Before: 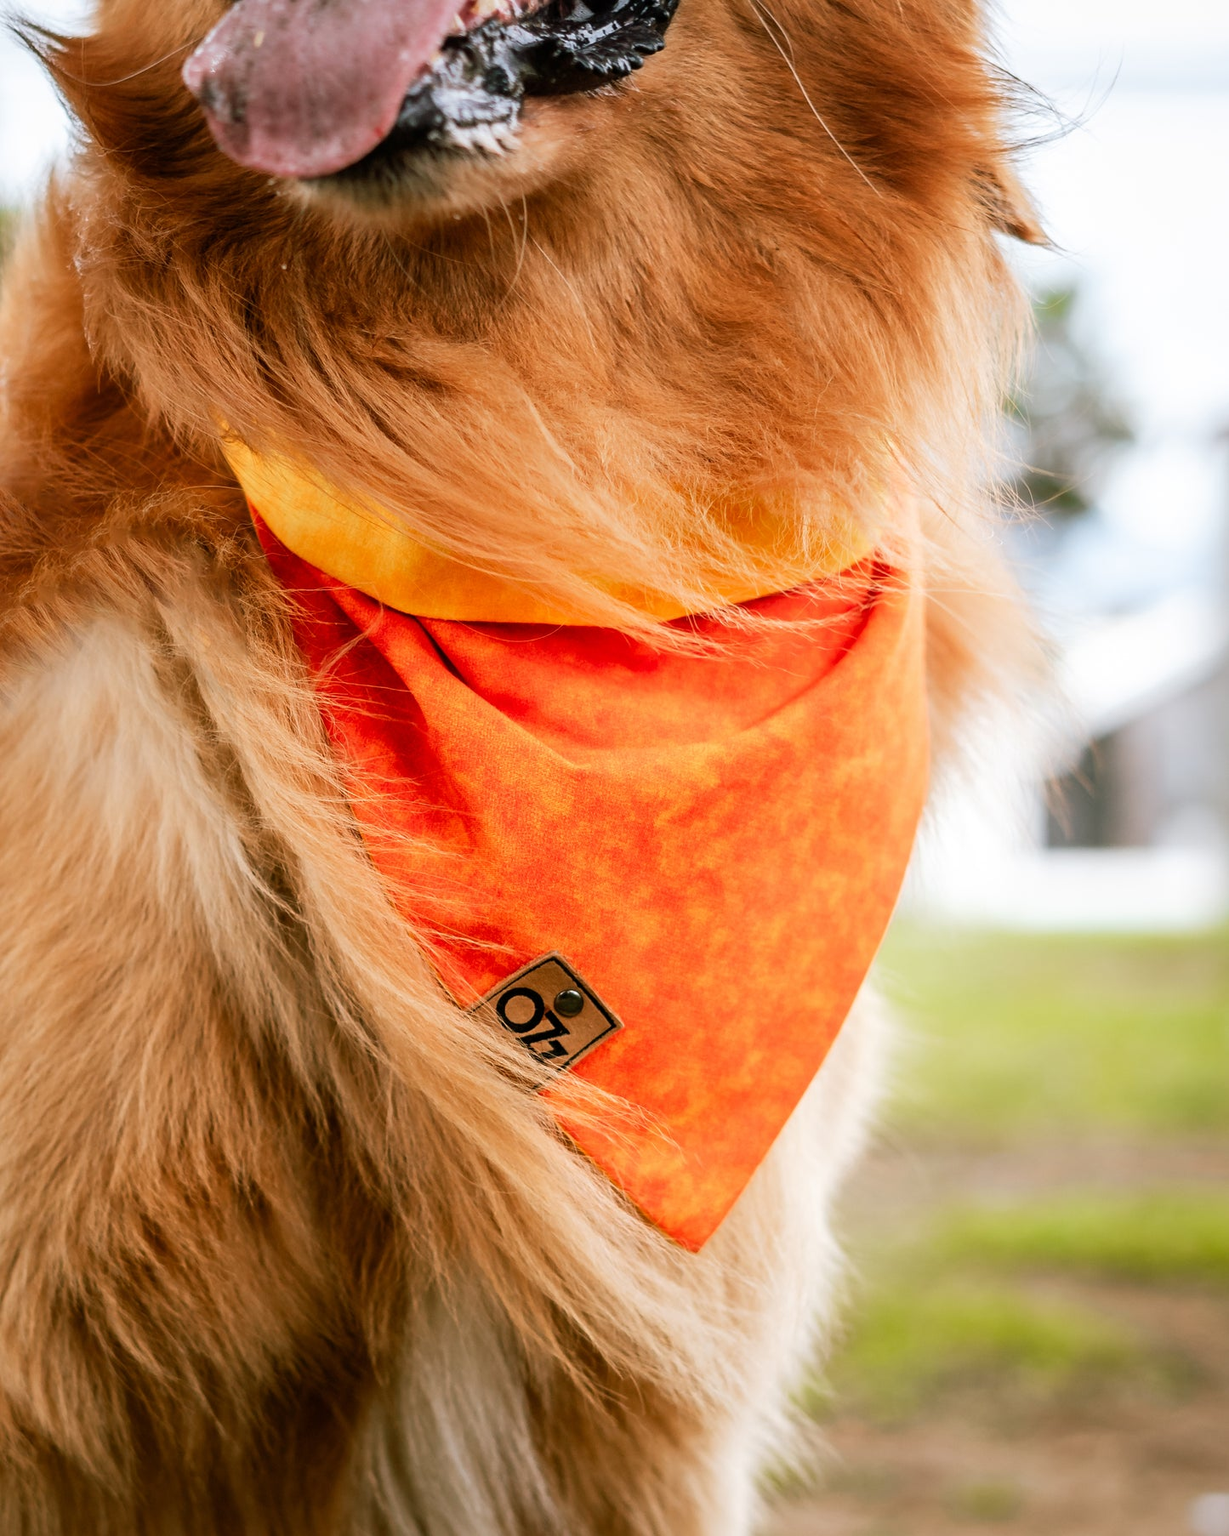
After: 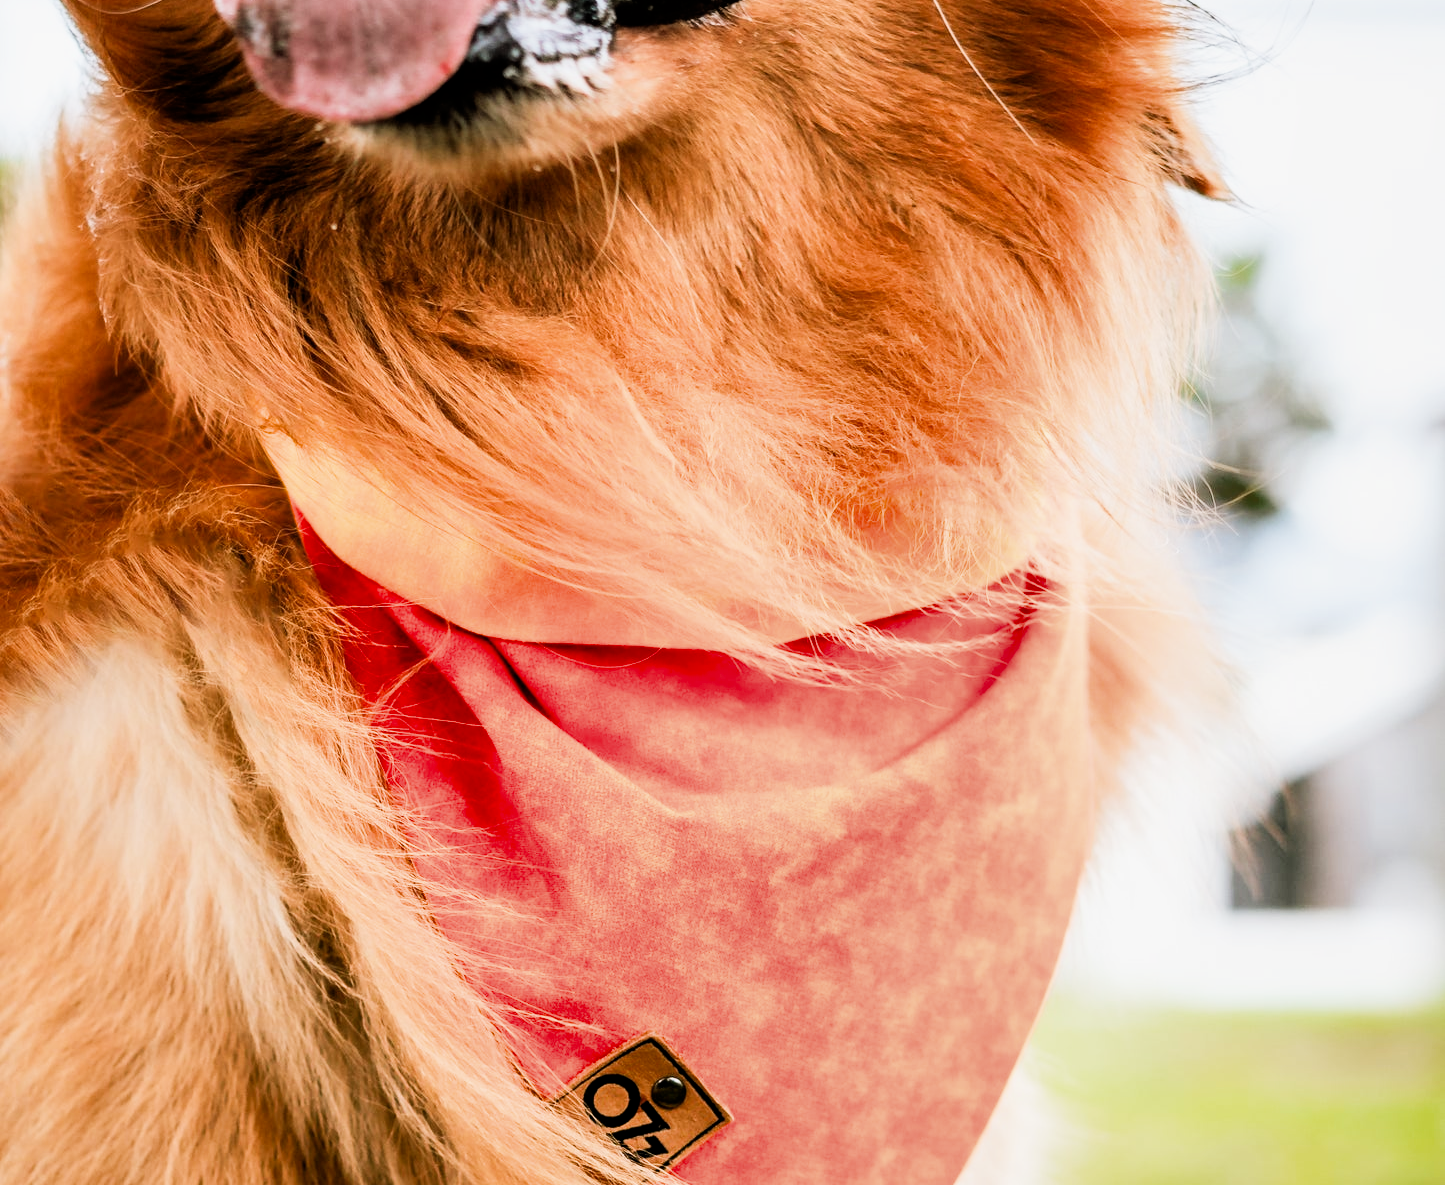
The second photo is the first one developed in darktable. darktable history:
crop and rotate: top 4.848%, bottom 29.503%
filmic rgb: black relative exposure -5 EV, hardness 2.88, contrast 1.3, highlights saturation mix -30%
shadows and highlights: radius 337.17, shadows 29.01, soften with gaussian
exposure: black level correction 0, exposure 0.9 EV, compensate highlight preservation false
